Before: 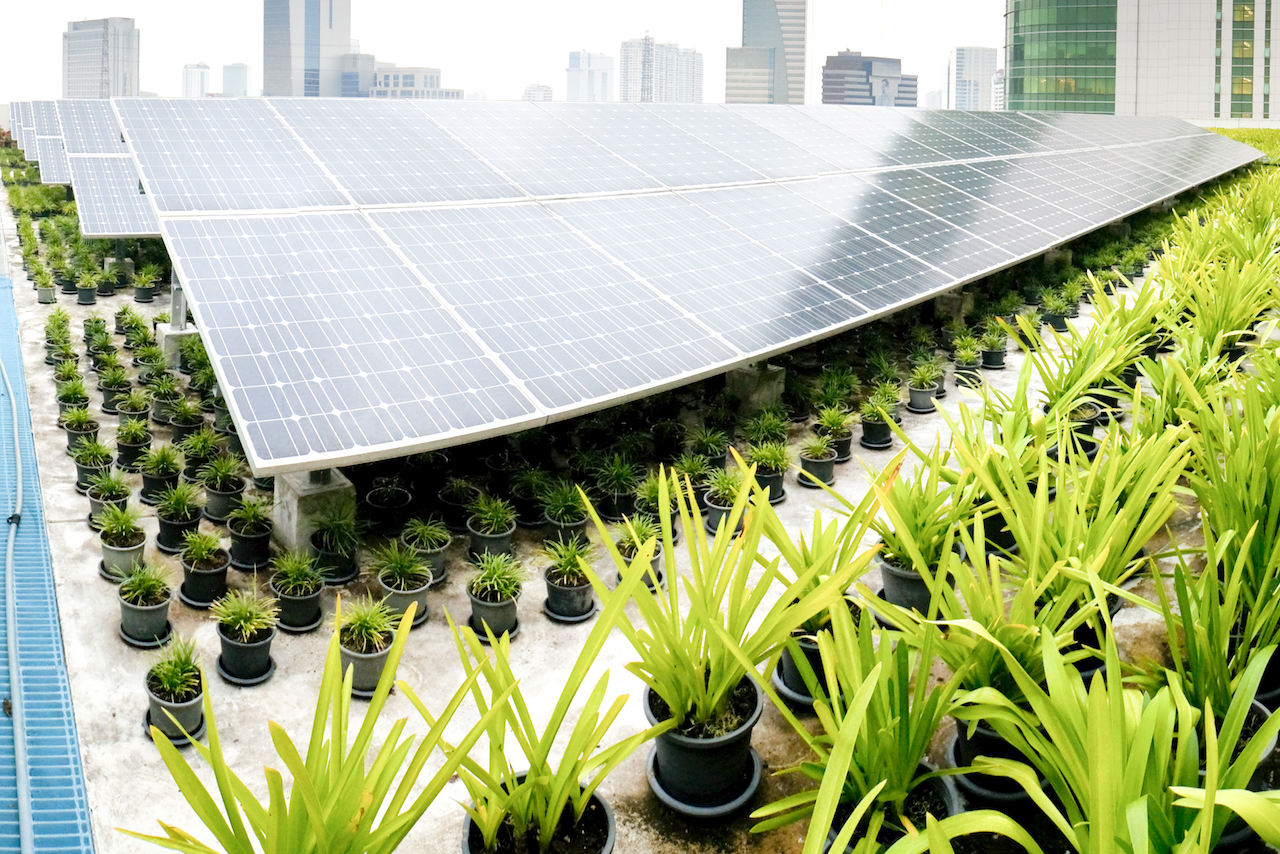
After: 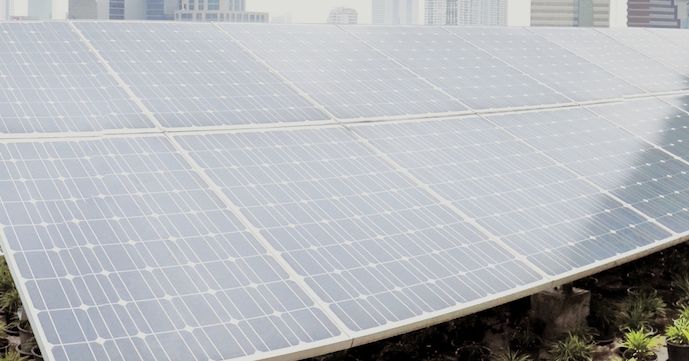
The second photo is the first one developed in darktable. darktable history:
split-toning: shadows › saturation 0.24, highlights › hue 54°, highlights › saturation 0.24
crop: left 15.306%, top 9.065%, right 30.789%, bottom 48.638%
tone equalizer: -7 EV -0.63 EV, -6 EV 1 EV, -5 EV -0.45 EV, -4 EV 0.43 EV, -3 EV 0.41 EV, -2 EV 0.15 EV, -1 EV -0.15 EV, +0 EV -0.39 EV, smoothing diameter 25%, edges refinement/feathering 10, preserve details guided filter
